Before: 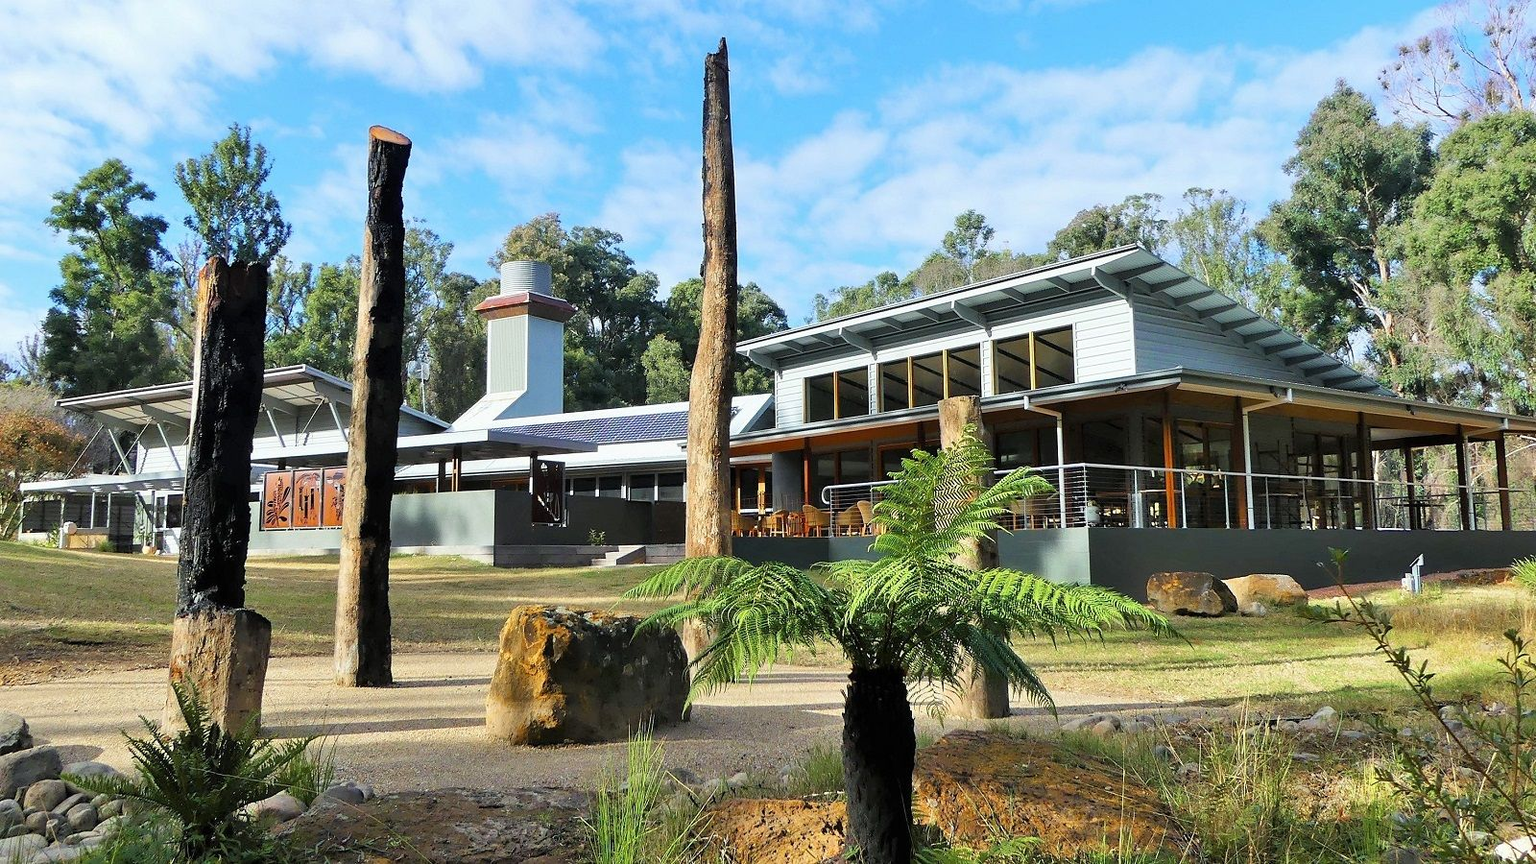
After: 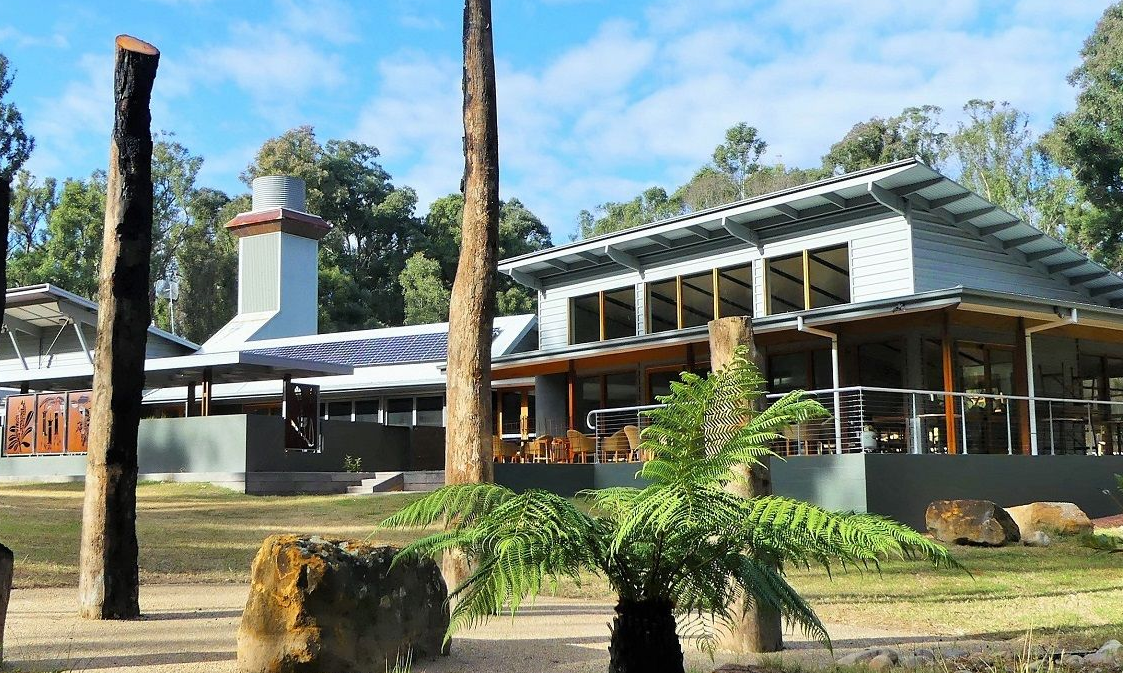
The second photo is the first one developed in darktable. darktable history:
crop and rotate: left 16.871%, top 10.696%, right 12.897%, bottom 14.468%
